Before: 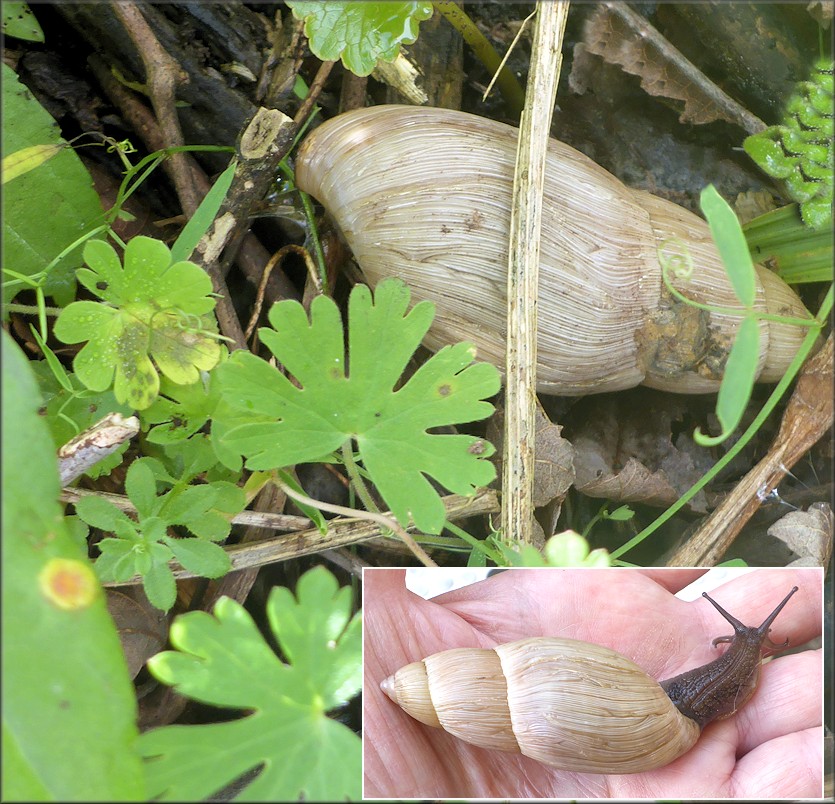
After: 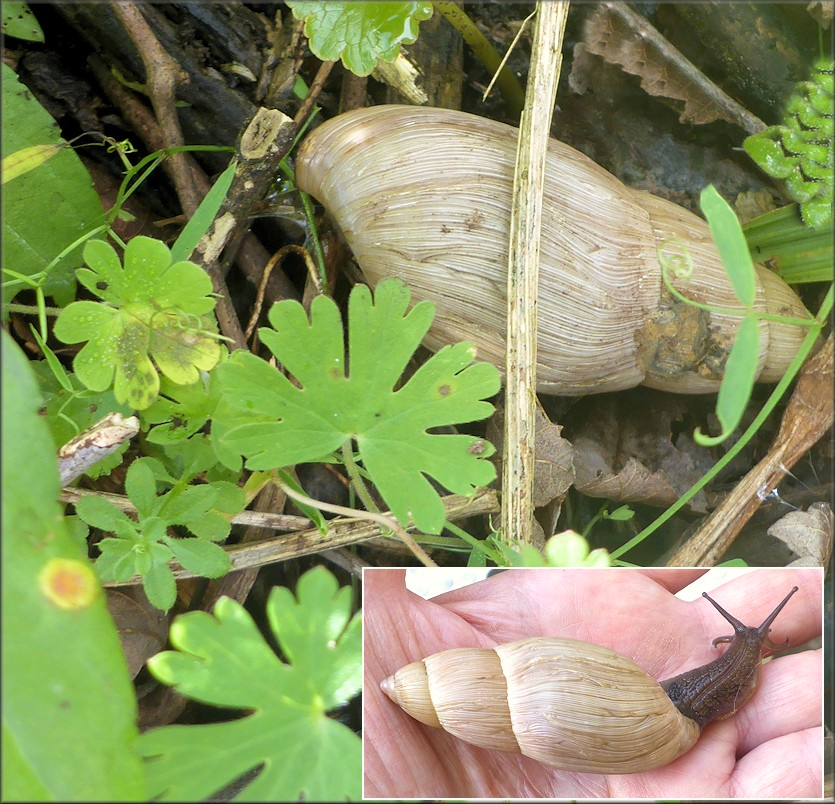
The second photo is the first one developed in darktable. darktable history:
color correction: highlights b* 3
velvia: strength 9.25%
